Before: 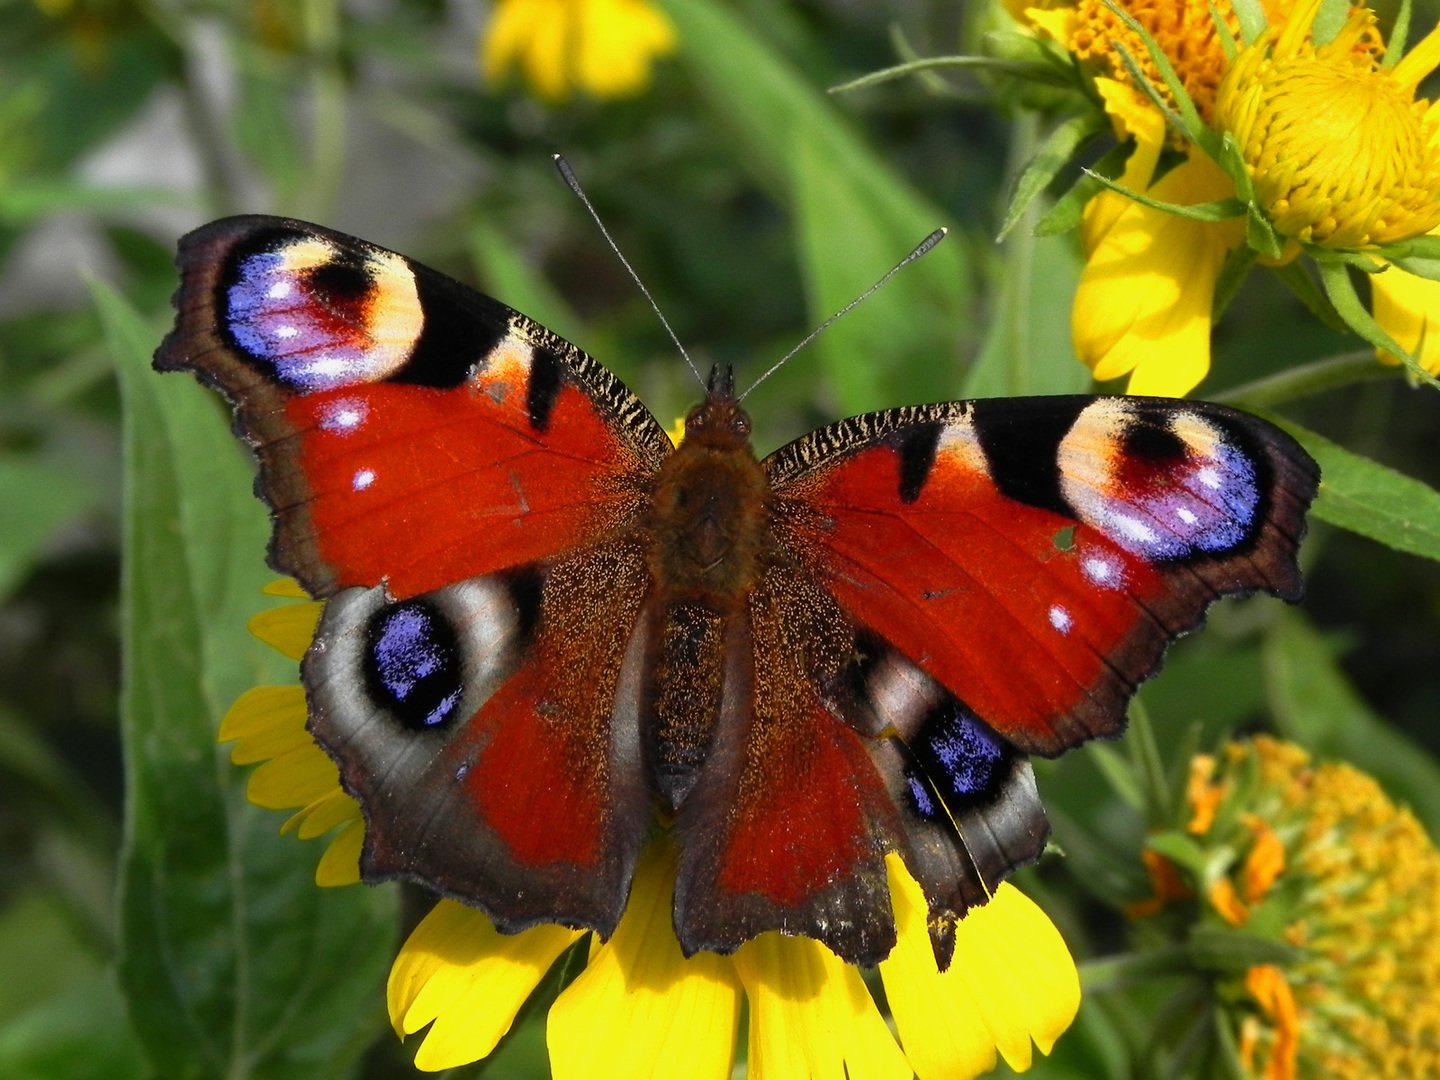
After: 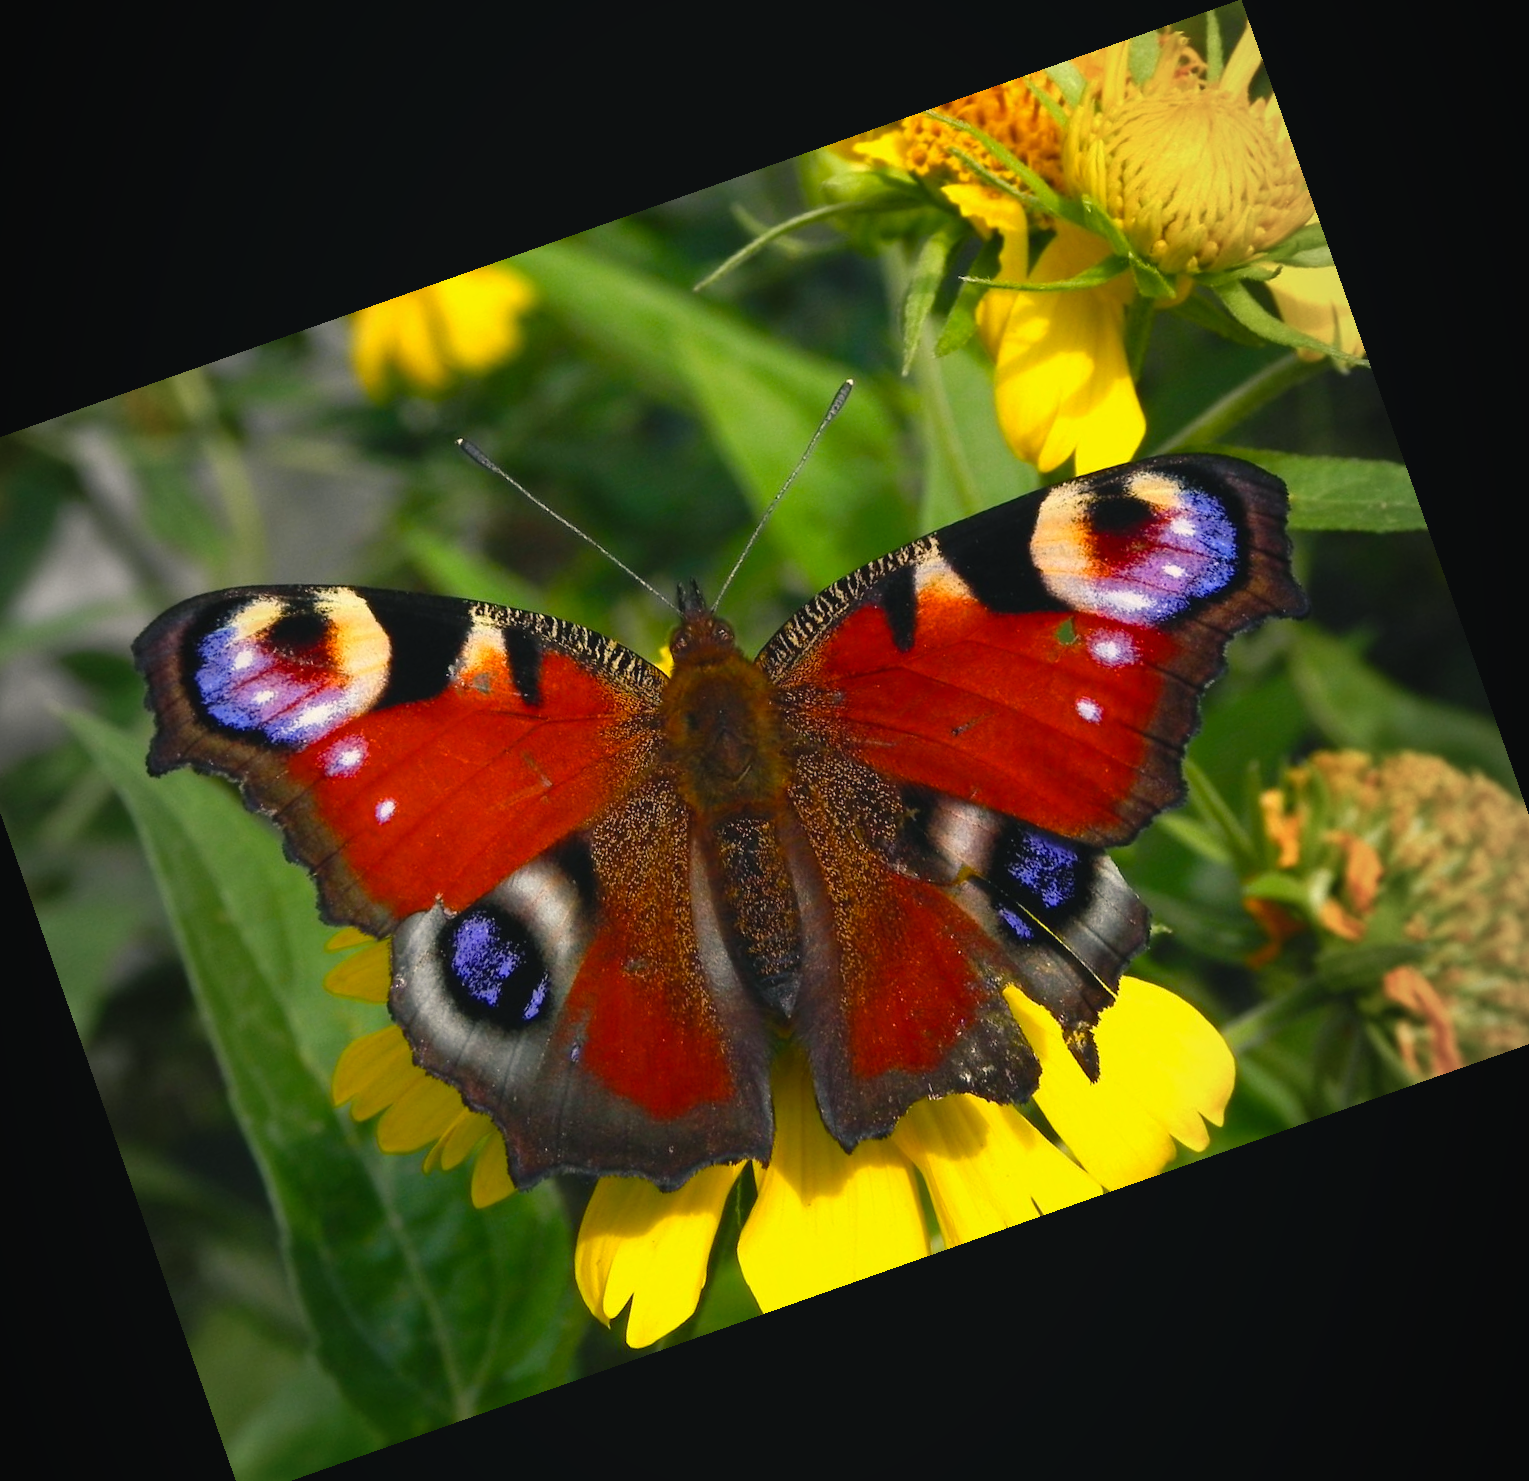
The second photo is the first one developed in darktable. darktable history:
color balance rgb: shadows lift › chroma 2%, shadows lift › hue 219.6°, power › hue 313.2°, highlights gain › chroma 3%, highlights gain › hue 75.6°, global offset › luminance 0.5%, perceptual saturation grading › global saturation 15.33%, perceptual saturation grading › highlights -19.33%, perceptual saturation grading › shadows 20%, global vibrance 20%
vignetting: fall-off start 97%, fall-off radius 100%, width/height ratio 0.609, unbound false
crop and rotate: angle 19.43°, left 6.812%, right 4.125%, bottom 1.087%
